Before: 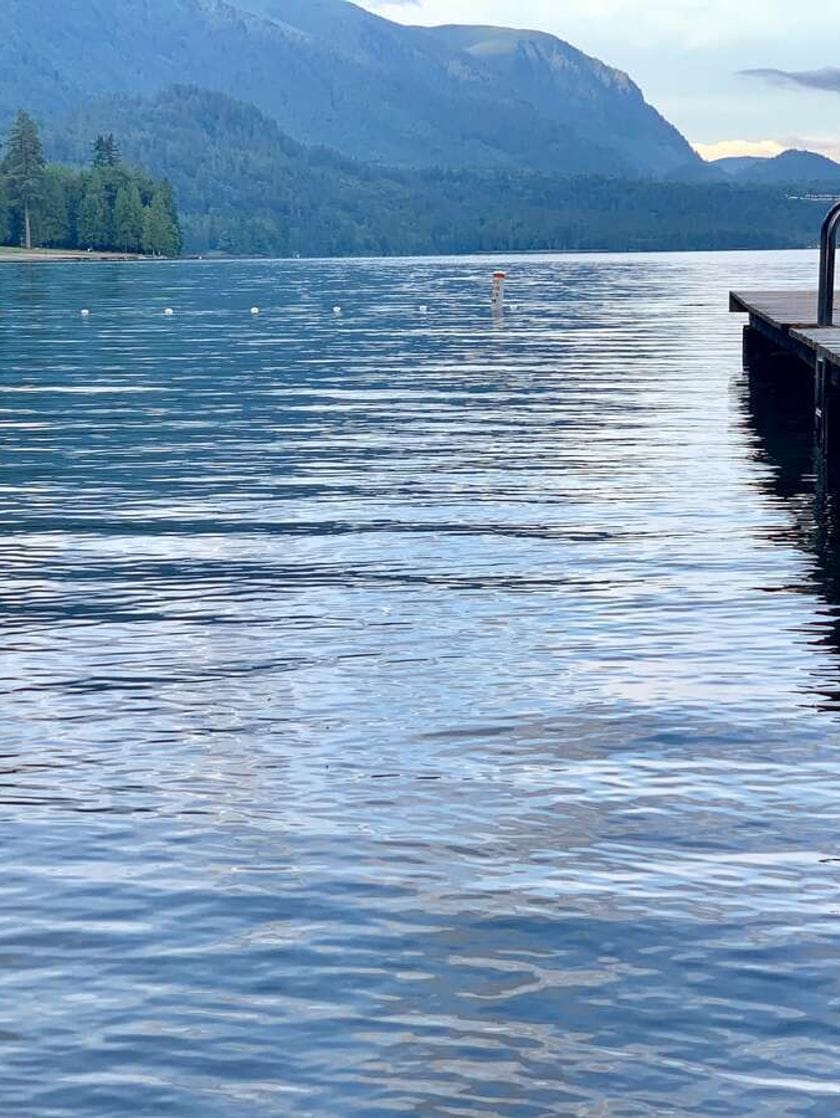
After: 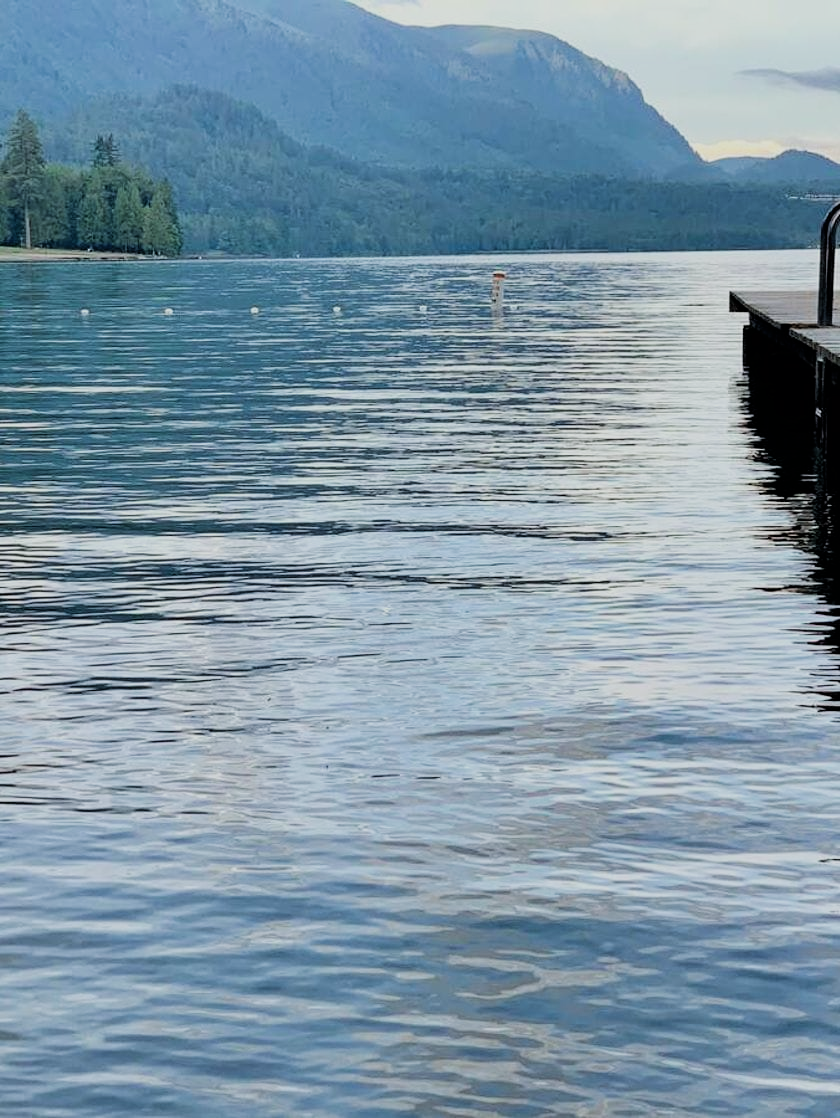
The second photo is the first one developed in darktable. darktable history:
color balance: mode lift, gamma, gain (sRGB), lift [1.04, 1, 1, 0.97], gamma [1.01, 1, 1, 0.97], gain [0.96, 1, 1, 0.97]
filmic rgb: black relative exposure -5 EV, hardness 2.88, contrast 1.2, highlights saturation mix -30%
